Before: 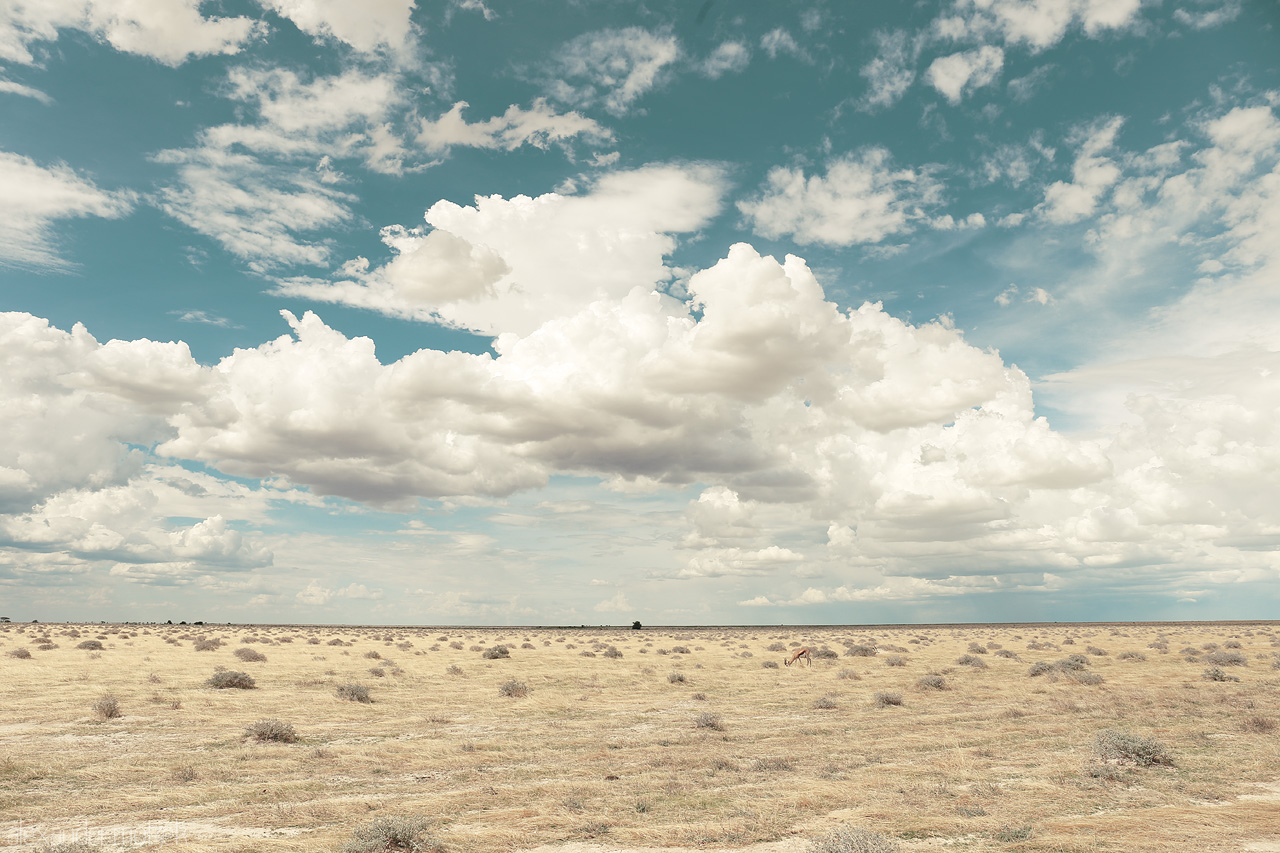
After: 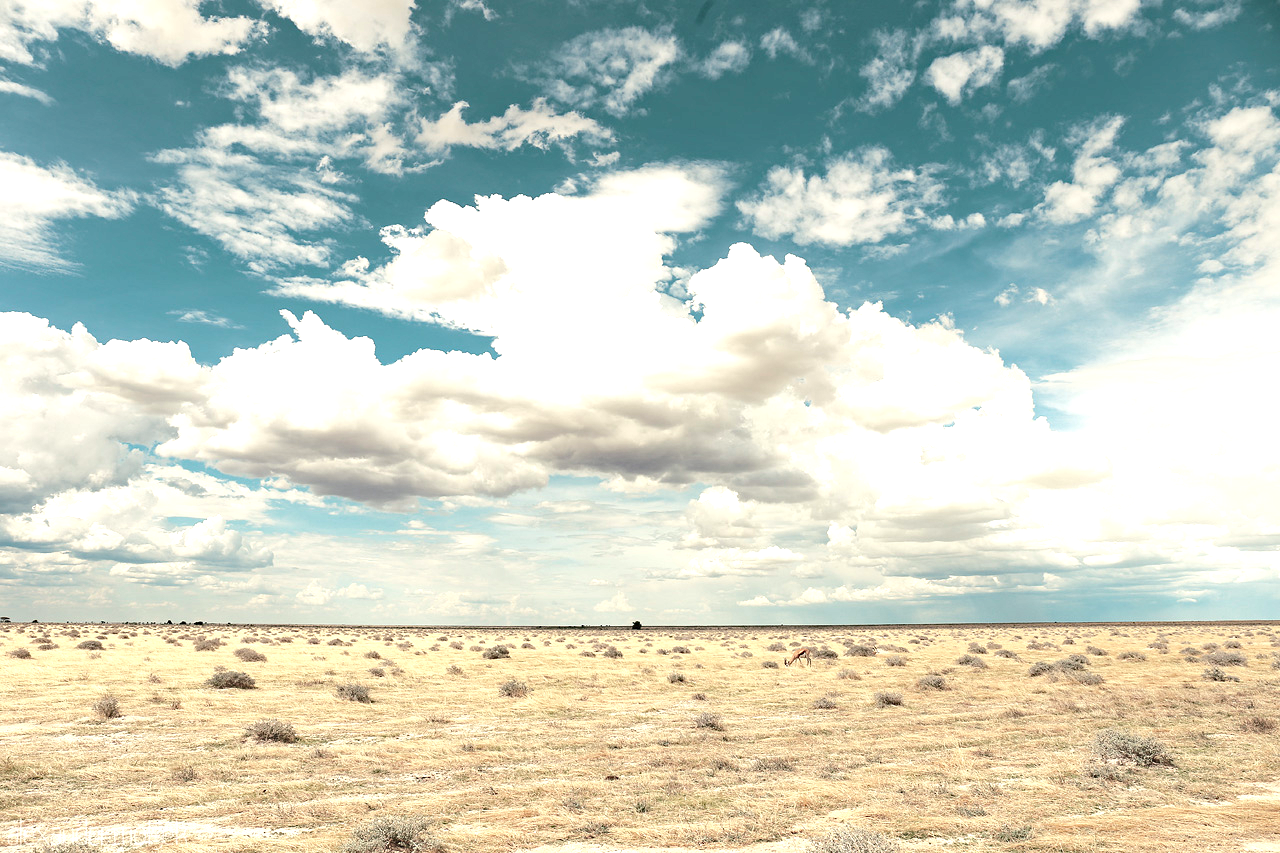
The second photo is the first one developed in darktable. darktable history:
haze removal: strength 0.29, distance 0.25, compatibility mode true, adaptive false
tone equalizer: -8 EV -0.75 EV, -7 EV -0.7 EV, -6 EV -0.6 EV, -5 EV -0.4 EV, -3 EV 0.4 EV, -2 EV 0.6 EV, -1 EV 0.7 EV, +0 EV 0.75 EV, edges refinement/feathering 500, mask exposure compensation -1.57 EV, preserve details no
